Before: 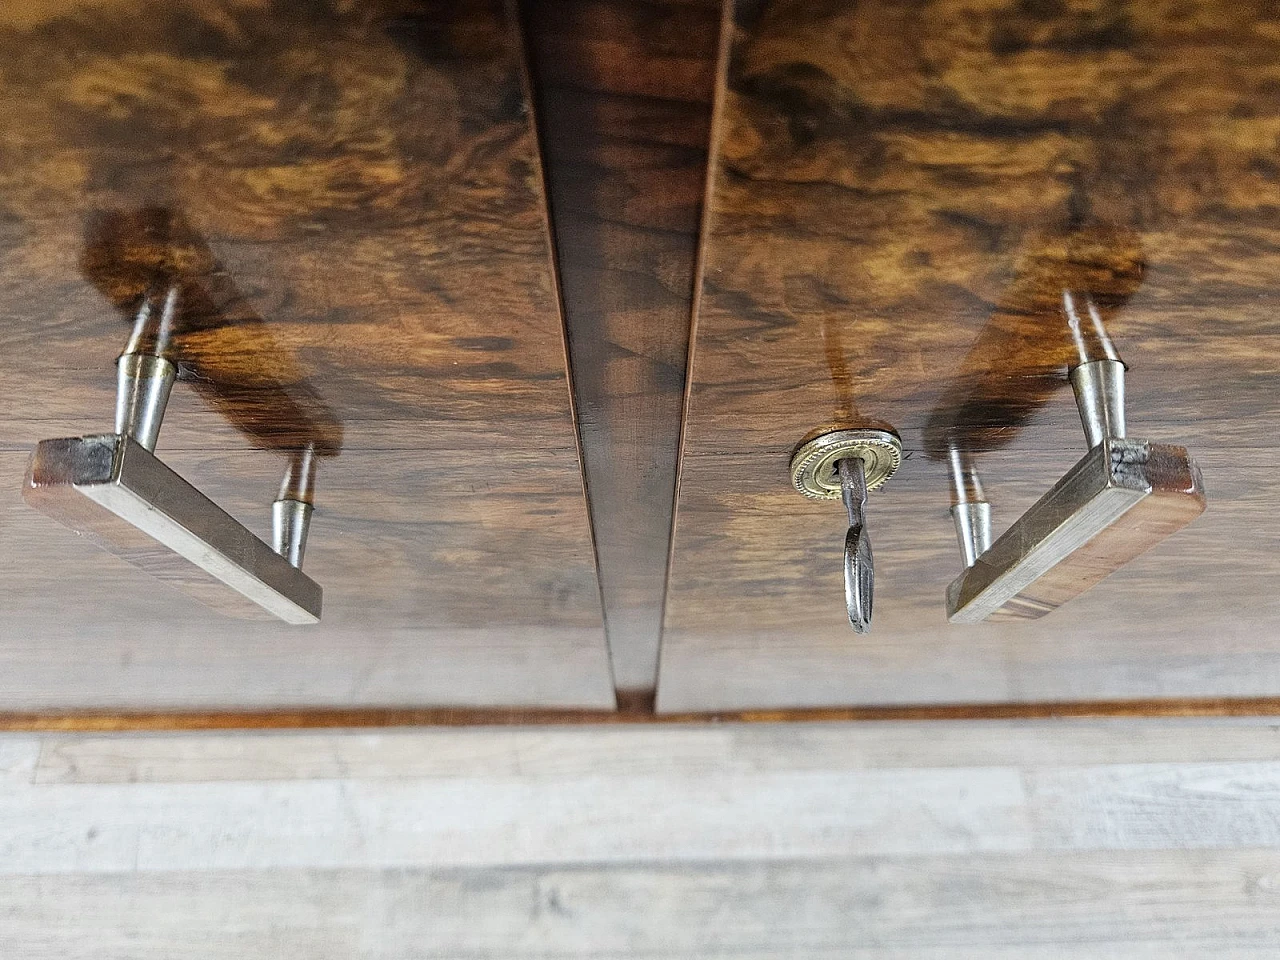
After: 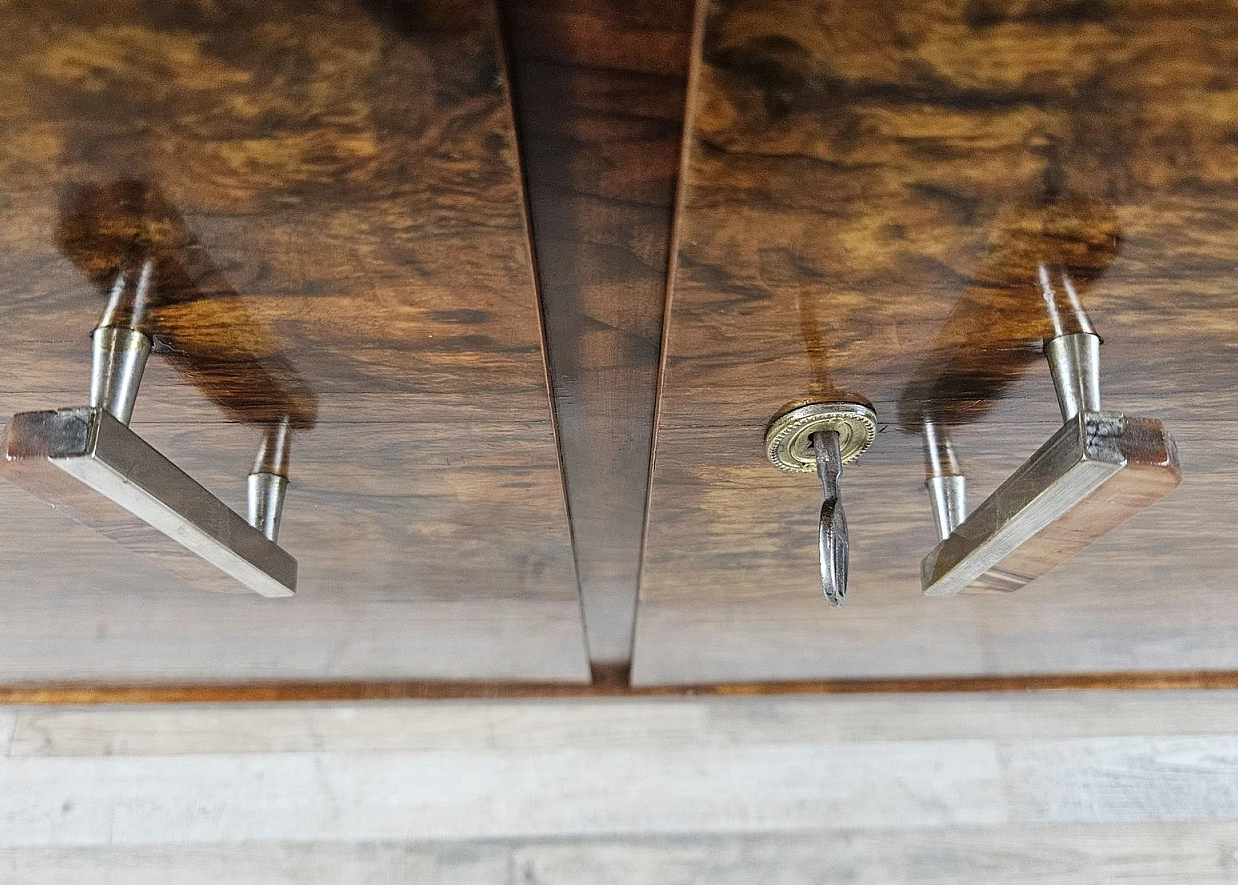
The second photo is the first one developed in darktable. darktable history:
crop: left 2.022%, top 2.827%, right 1.183%, bottom 4.962%
